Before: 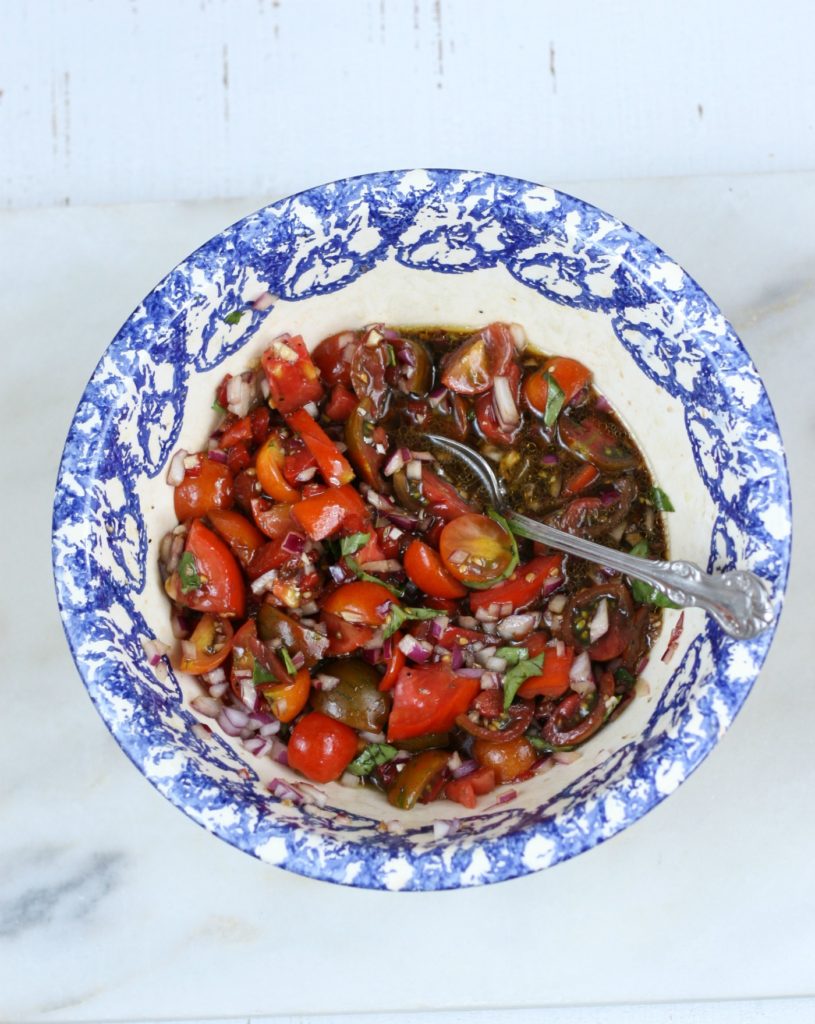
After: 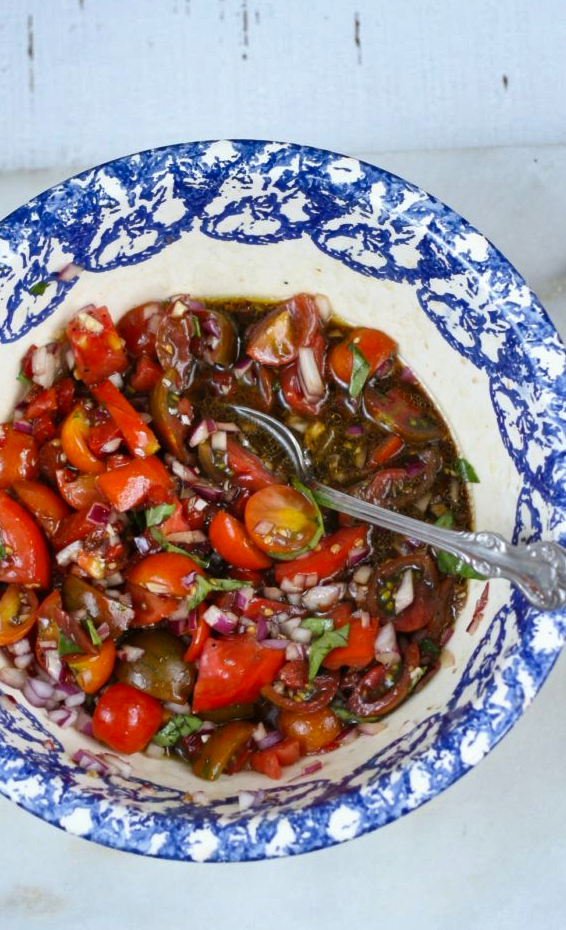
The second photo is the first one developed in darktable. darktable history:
crop and rotate: left 24.034%, top 2.838%, right 6.406%, bottom 6.299%
shadows and highlights: shadows 75, highlights -60.85, soften with gaussian
color balance: output saturation 110%
